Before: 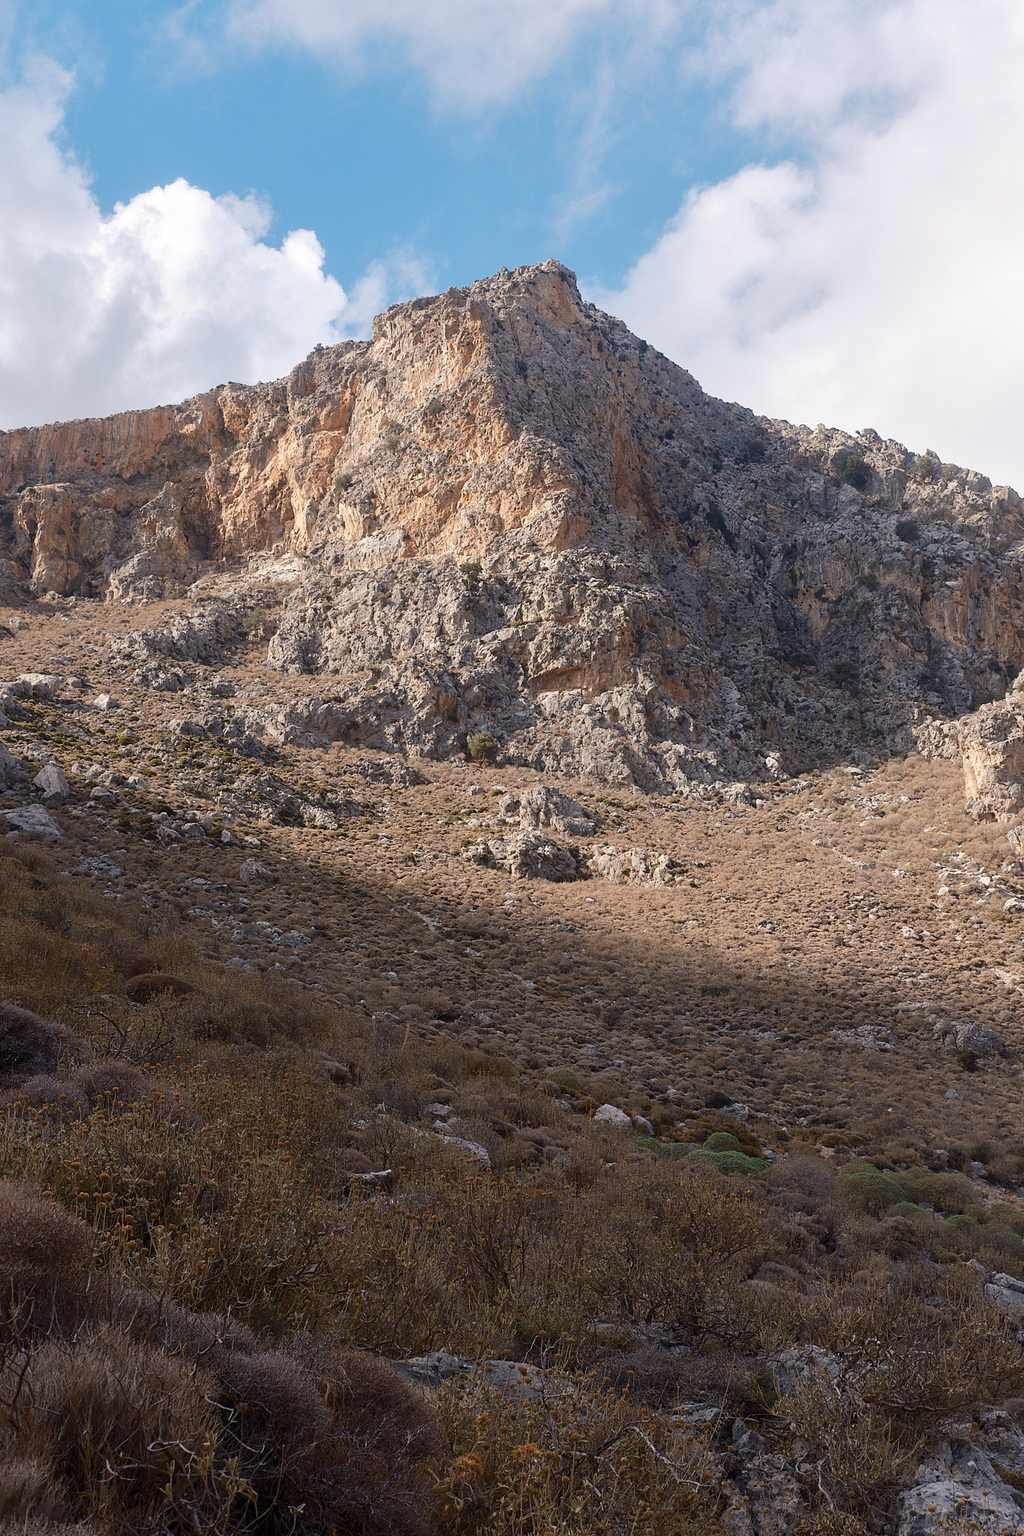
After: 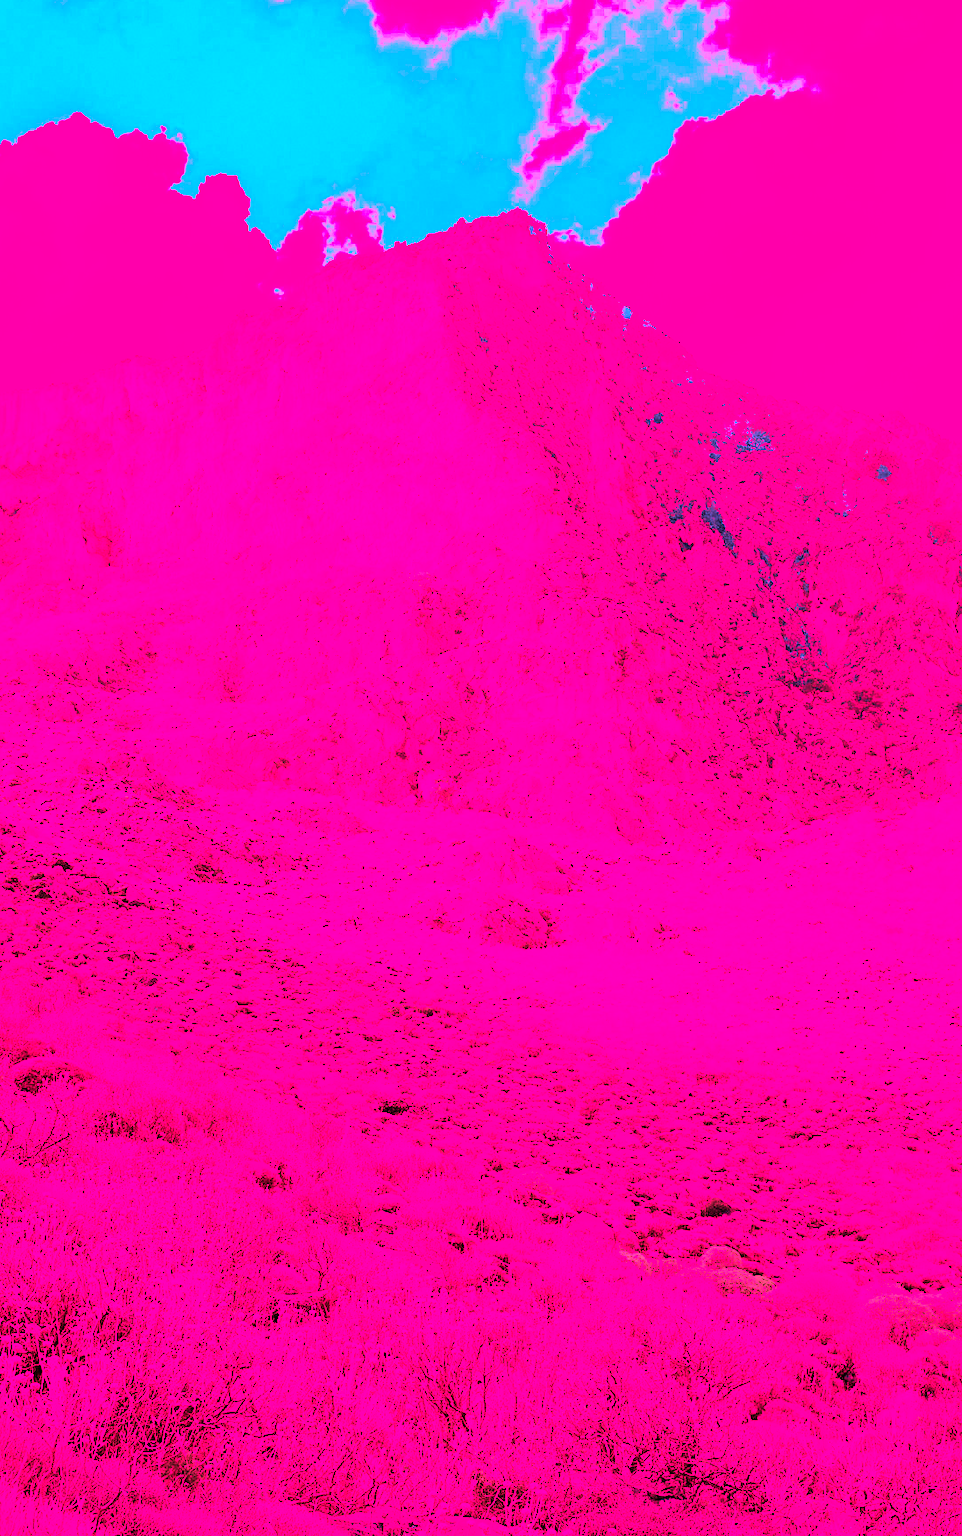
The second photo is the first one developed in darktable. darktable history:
color zones: curves: ch0 [(0.006, 0.385) (0.143, 0.563) (0.243, 0.321) (0.352, 0.464) (0.516, 0.456) (0.625, 0.5) (0.75, 0.5) (0.875, 0.5)]; ch1 [(0, 0.5) (0.134, 0.504) (0.246, 0.463) (0.421, 0.515) (0.5, 0.56) (0.625, 0.5) (0.75, 0.5) (0.875, 0.5)]; ch2 [(0, 0.5) (0.131, 0.426) (0.307, 0.289) (0.38, 0.188) (0.513, 0.216) (0.625, 0.548) (0.75, 0.468) (0.838, 0.396) (0.971, 0.311)]
crop: left 11.225%, top 5.381%, right 9.565%, bottom 10.314%
rgb curve: curves: ch0 [(0, 0) (0.21, 0.15) (0.24, 0.21) (0.5, 0.75) (0.75, 0.96) (0.89, 0.99) (1, 1)]; ch1 [(0, 0.02) (0.21, 0.13) (0.25, 0.2) (0.5, 0.67) (0.75, 0.9) (0.89, 0.97) (1, 1)]; ch2 [(0, 0.02) (0.21, 0.13) (0.25, 0.2) (0.5, 0.67) (0.75, 0.9) (0.89, 0.97) (1, 1)], compensate middle gray true
white balance: red 4.26, blue 1.802
